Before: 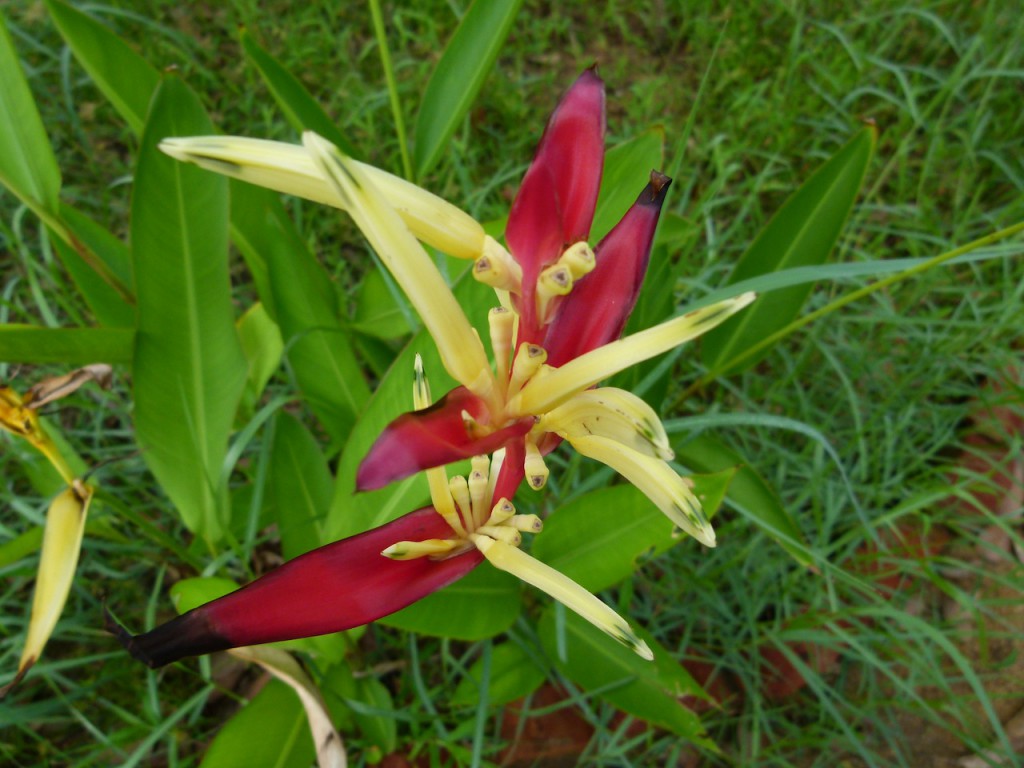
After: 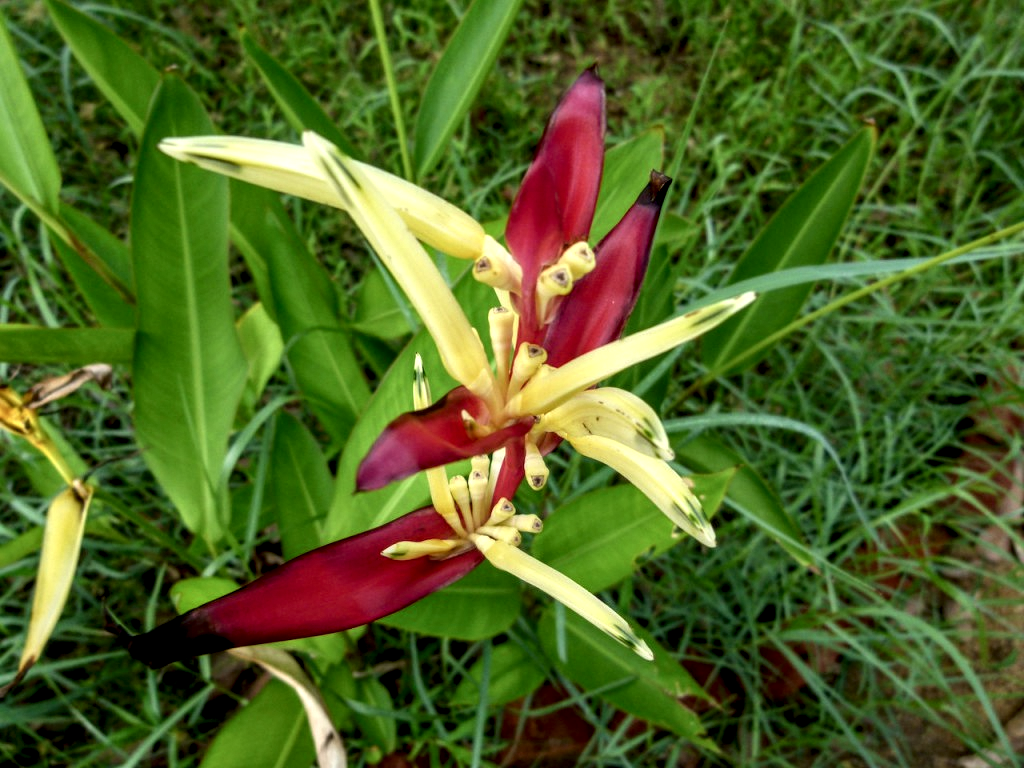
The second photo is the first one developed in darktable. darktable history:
local contrast: highlights 19%, detail 185%
